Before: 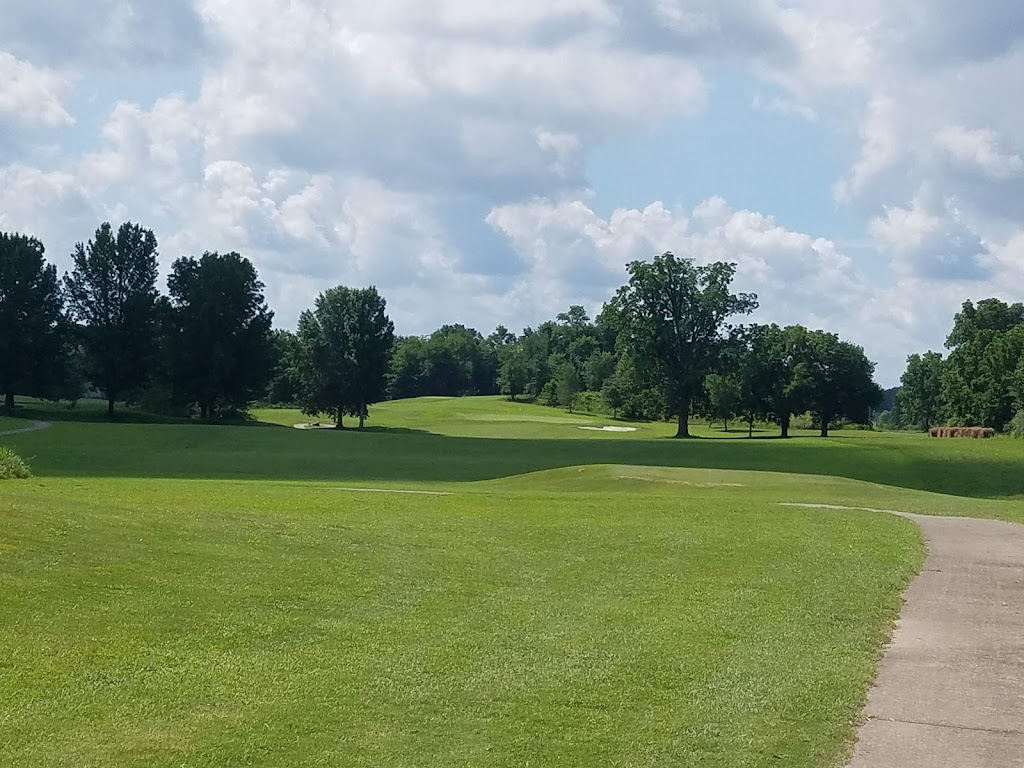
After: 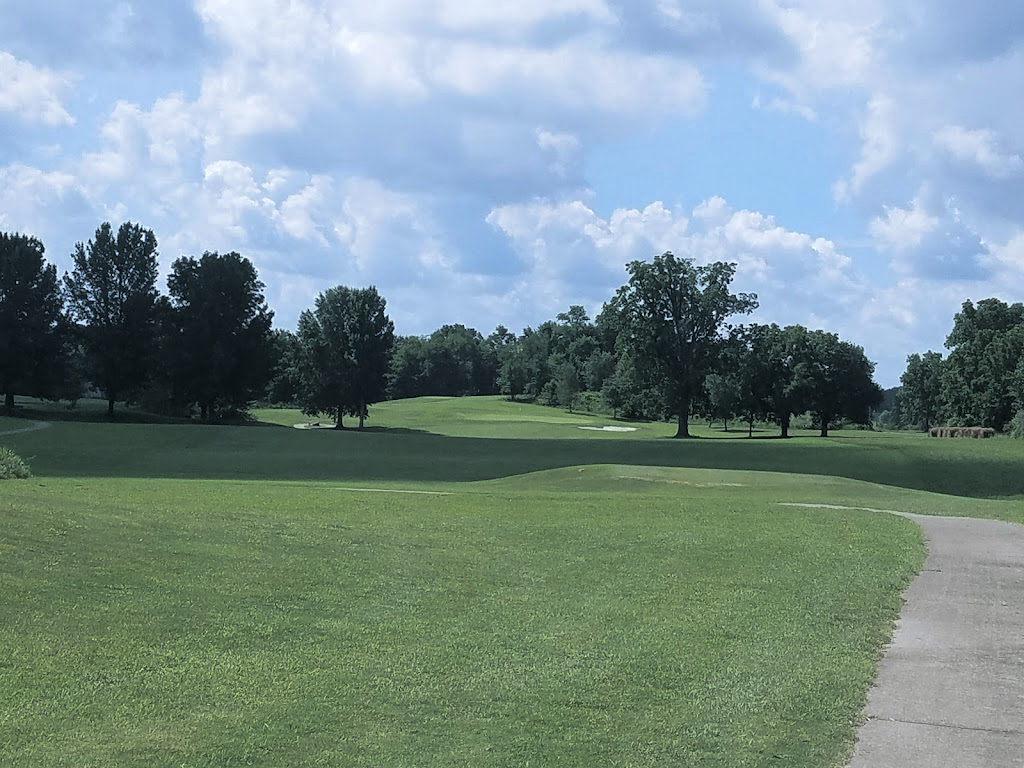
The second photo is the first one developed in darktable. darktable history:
white balance: red 0.924, blue 1.095
split-toning: shadows › hue 201.6°, shadows › saturation 0.16, highlights › hue 50.4°, highlights › saturation 0.2, balance -49.9
